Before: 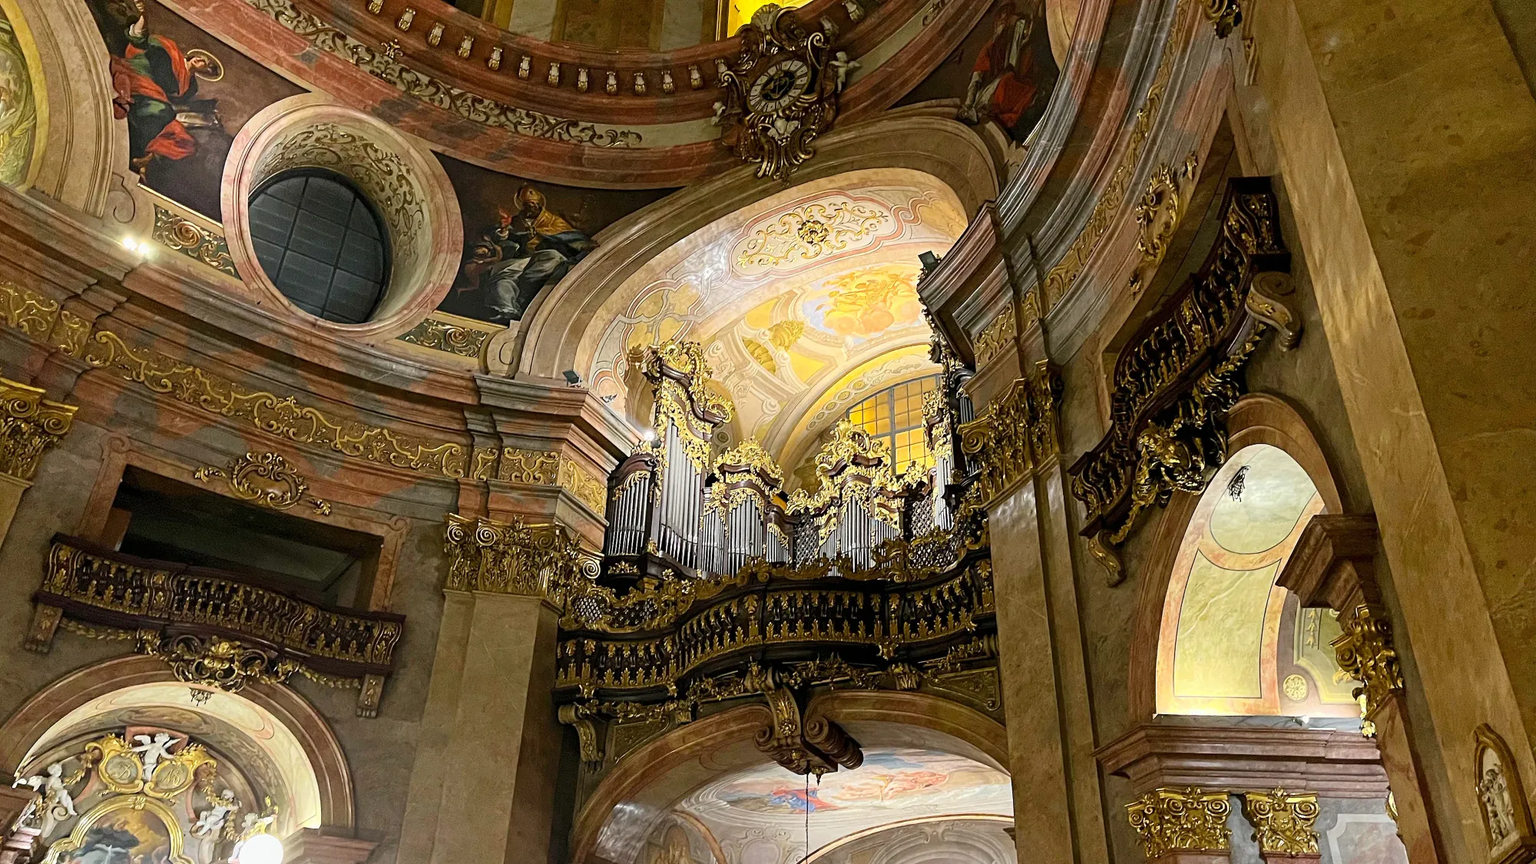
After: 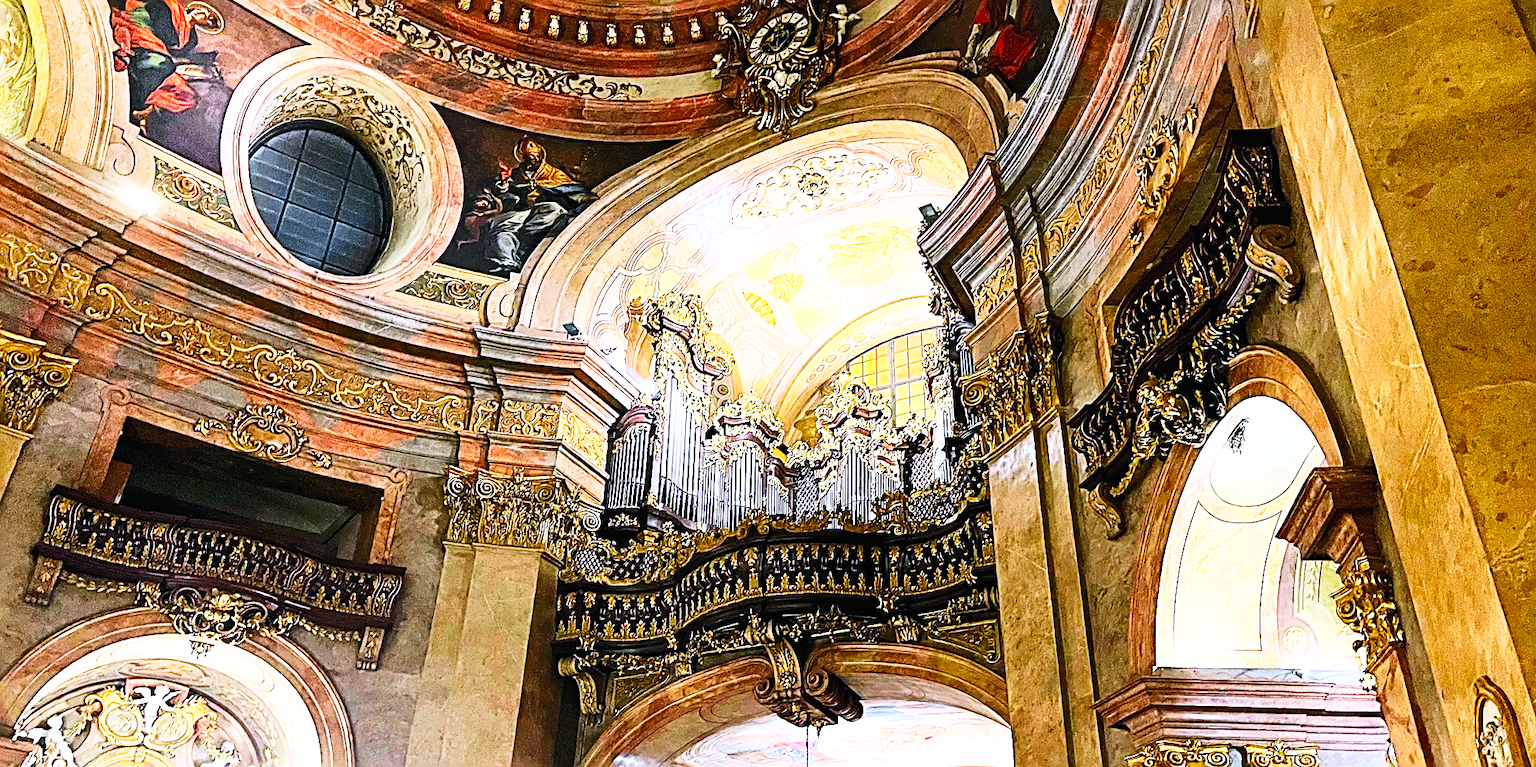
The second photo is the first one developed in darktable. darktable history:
crop and rotate: top 5.521%, bottom 5.626%
contrast brightness saturation: contrast 0.196, brightness 0.166, saturation 0.222
color calibration: illuminant as shot in camera, x 0.377, y 0.393, temperature 4184.79 K
base curve: curves: ch0 [(0, 0) (0.007, 0.004) (0.027, 0.03) (0.046, 0.07) (0.207, 0.54) (0.442, 0.872) (0.673, 0.972) (1, 1)], preserve colors none
sharpen: radius 2.595, amount 0.701
